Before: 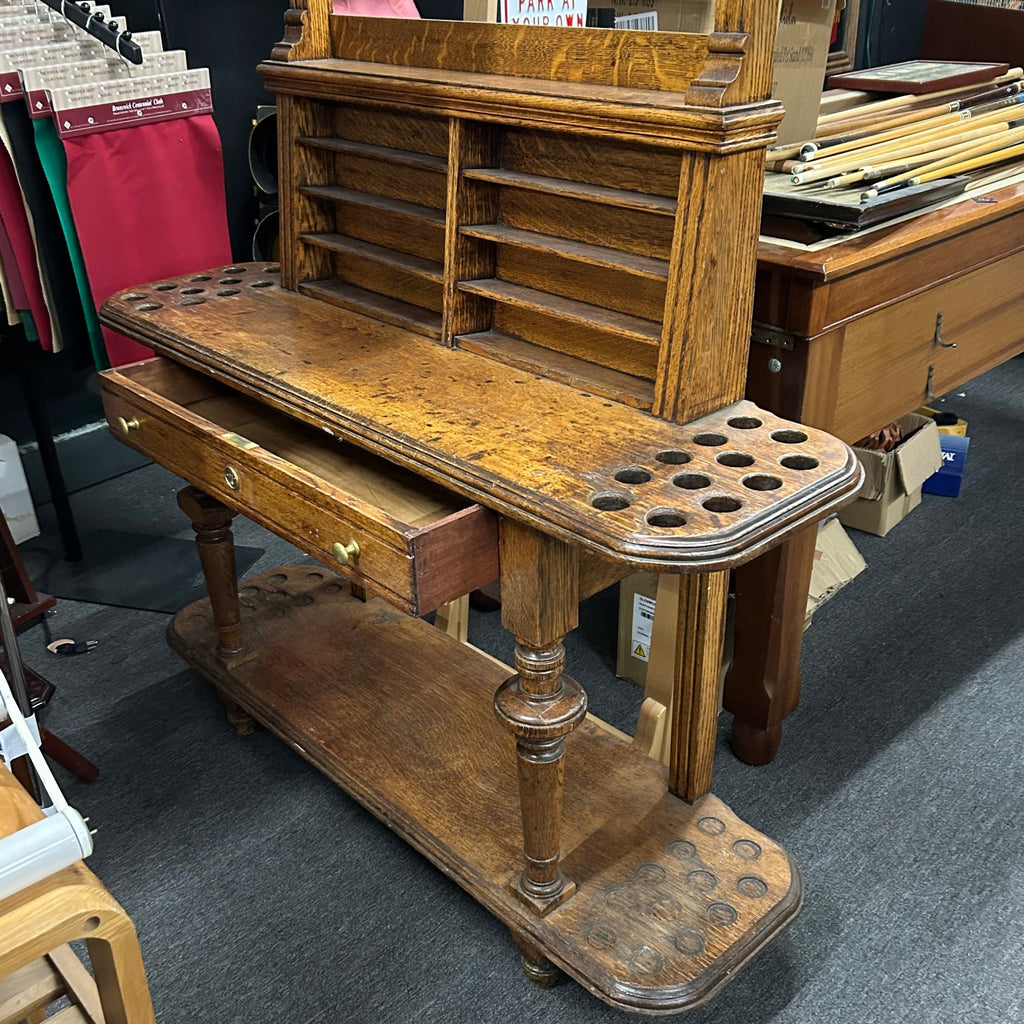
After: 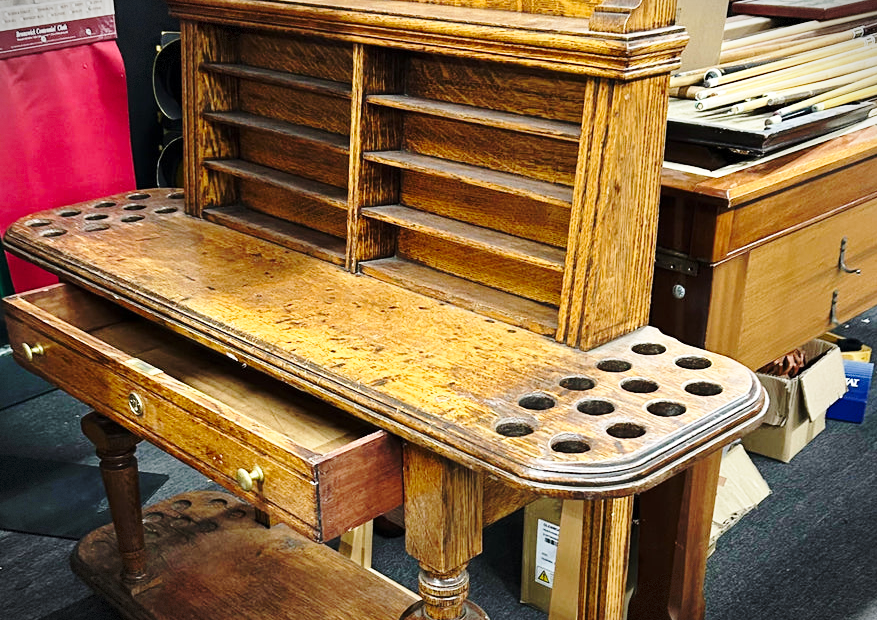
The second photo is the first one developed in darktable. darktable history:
crop and rotate: left 9.387%, top 7.266%, right 4.9%, bottom 32.182%
vignetting: fall-off start 100.87%, width/height ratio 1.309, dithering 8-bit output
base curve: curves: ch0 [(0, 0) (0.032, 0.037) (0.105, 0.228) (0.435, 0.76) (0.856, 0.983) (1, 1)], preserve colors none
